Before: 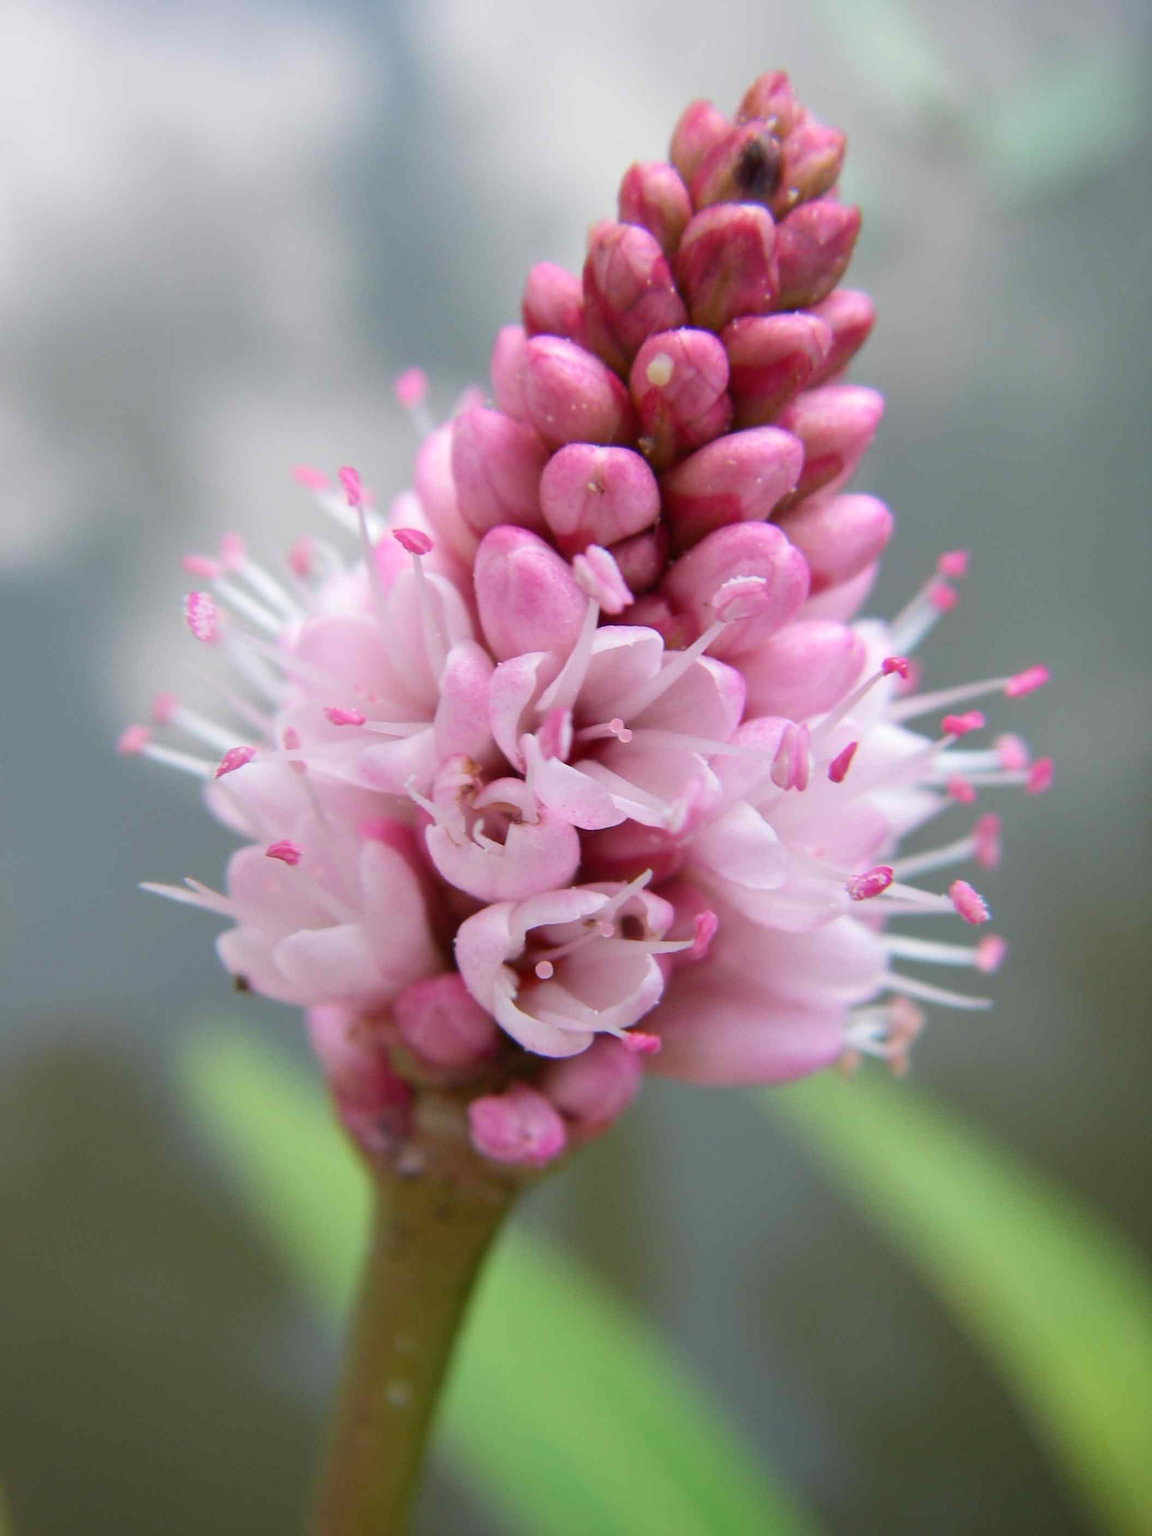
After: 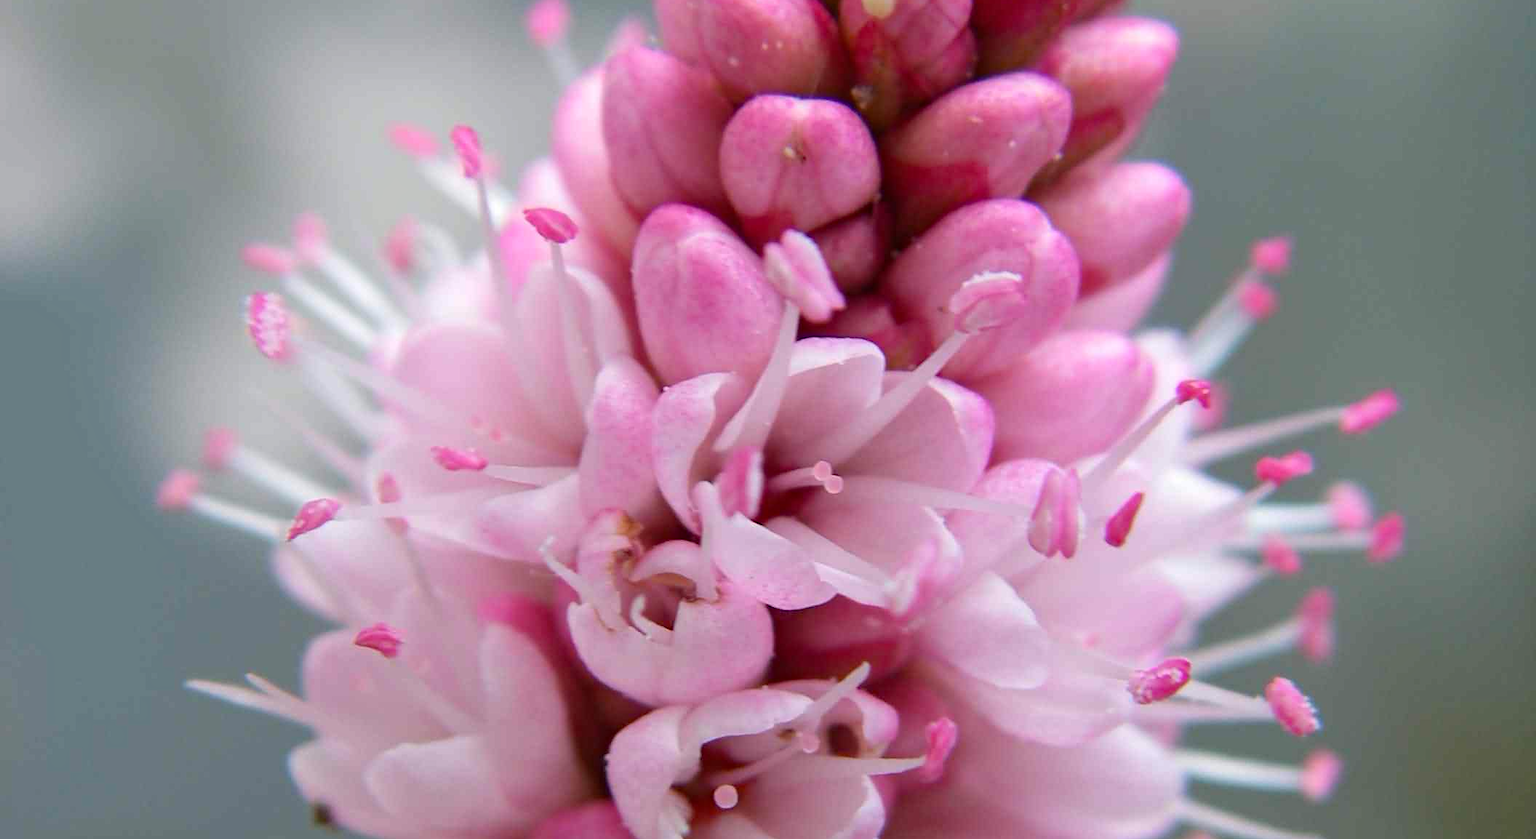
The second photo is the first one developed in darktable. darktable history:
crop and rotate: top 24.264%, bottom 34.752%
haze removal: compatibility mode true, adaptive false
